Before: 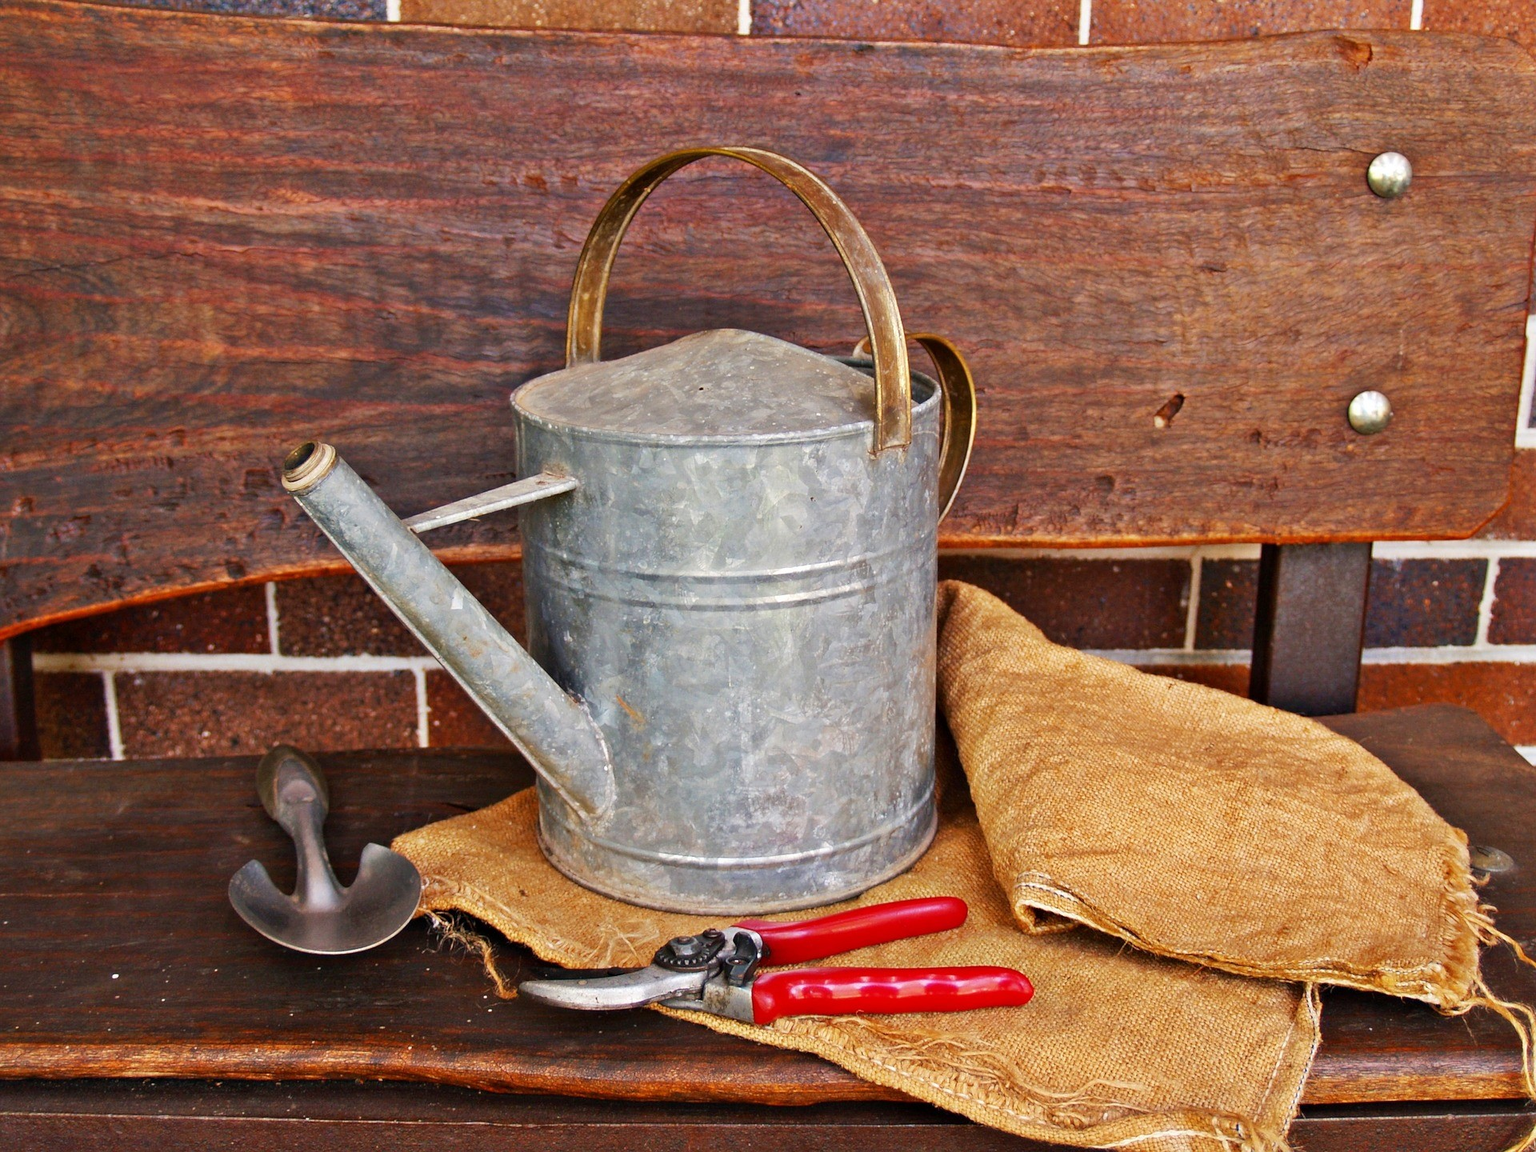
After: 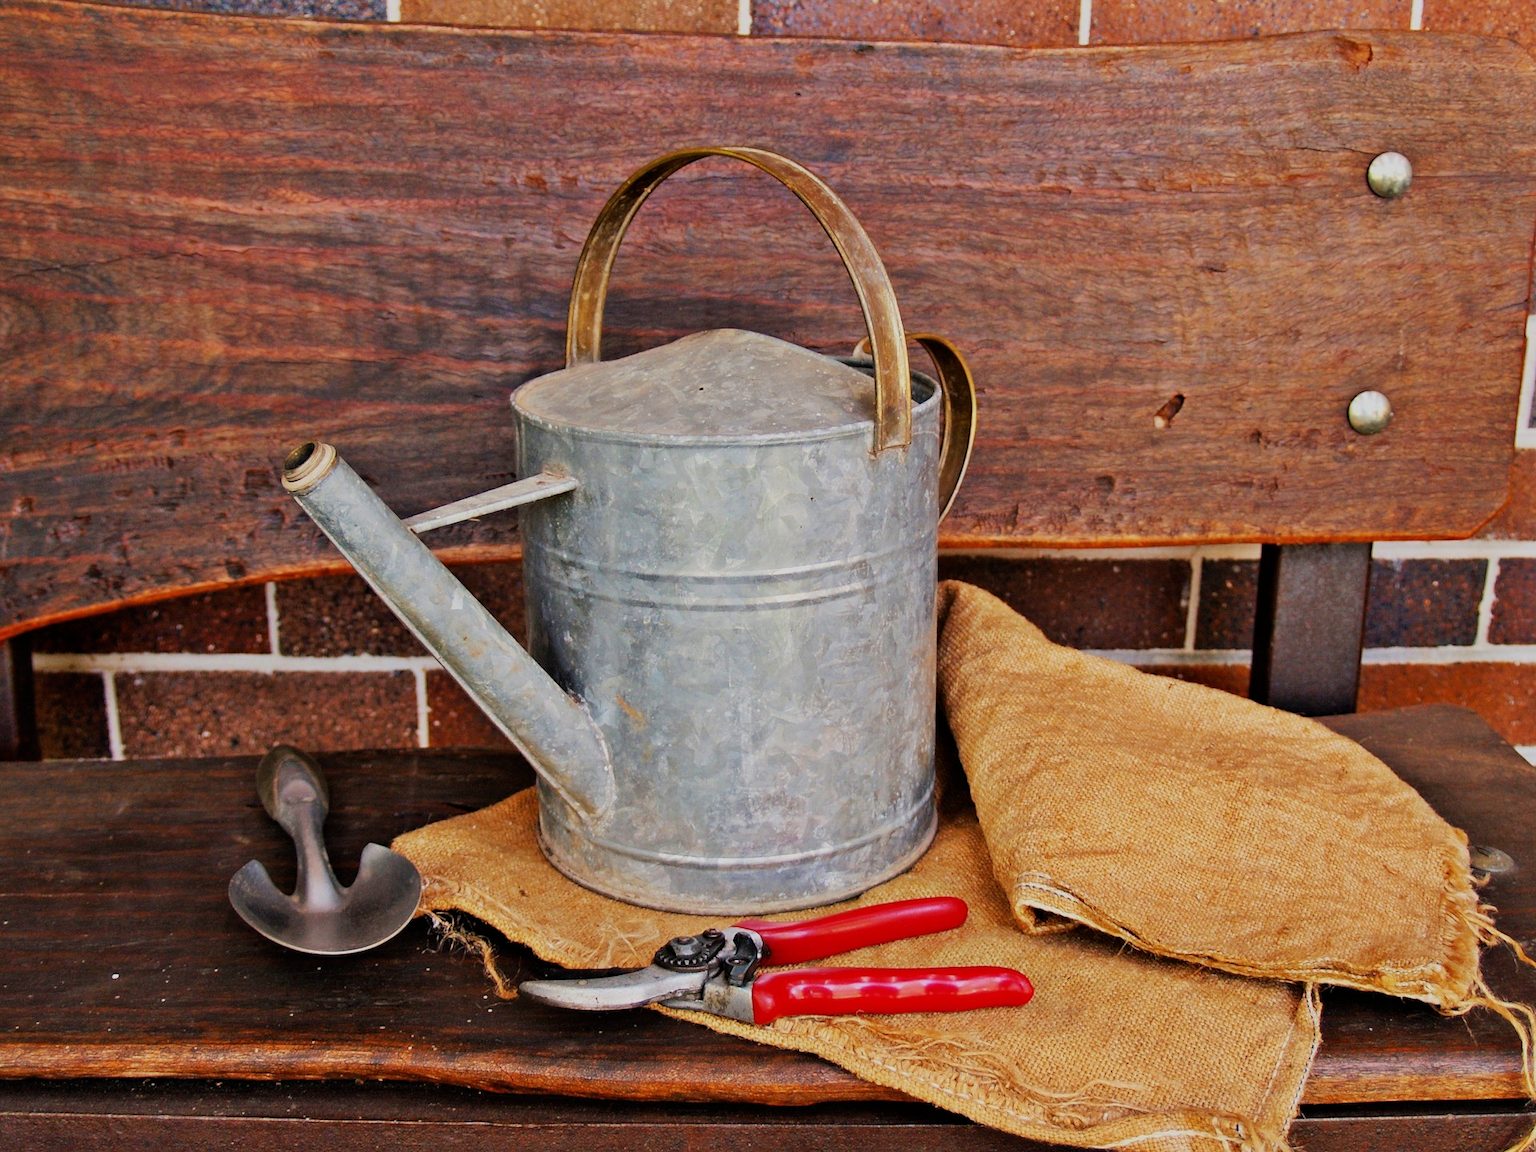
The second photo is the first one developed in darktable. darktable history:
filmic rgb: black relative exposure -7.65 EV, white relative exposure 4.56 EV, threshold 3 EV, hardness 3.61, color science v6 (2022), enable highlight reconstruction true
